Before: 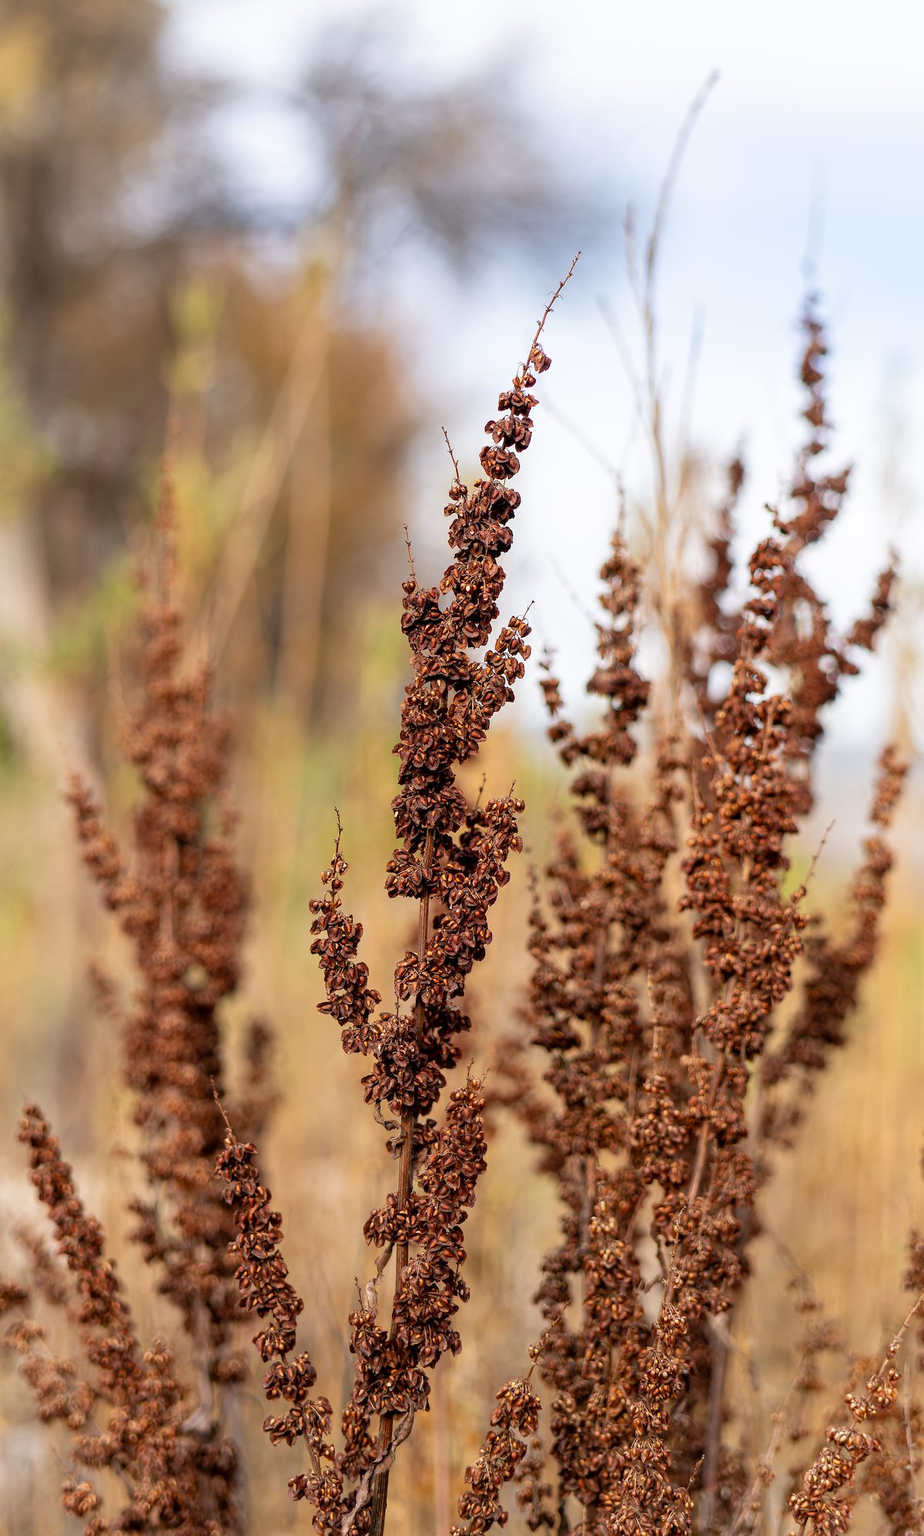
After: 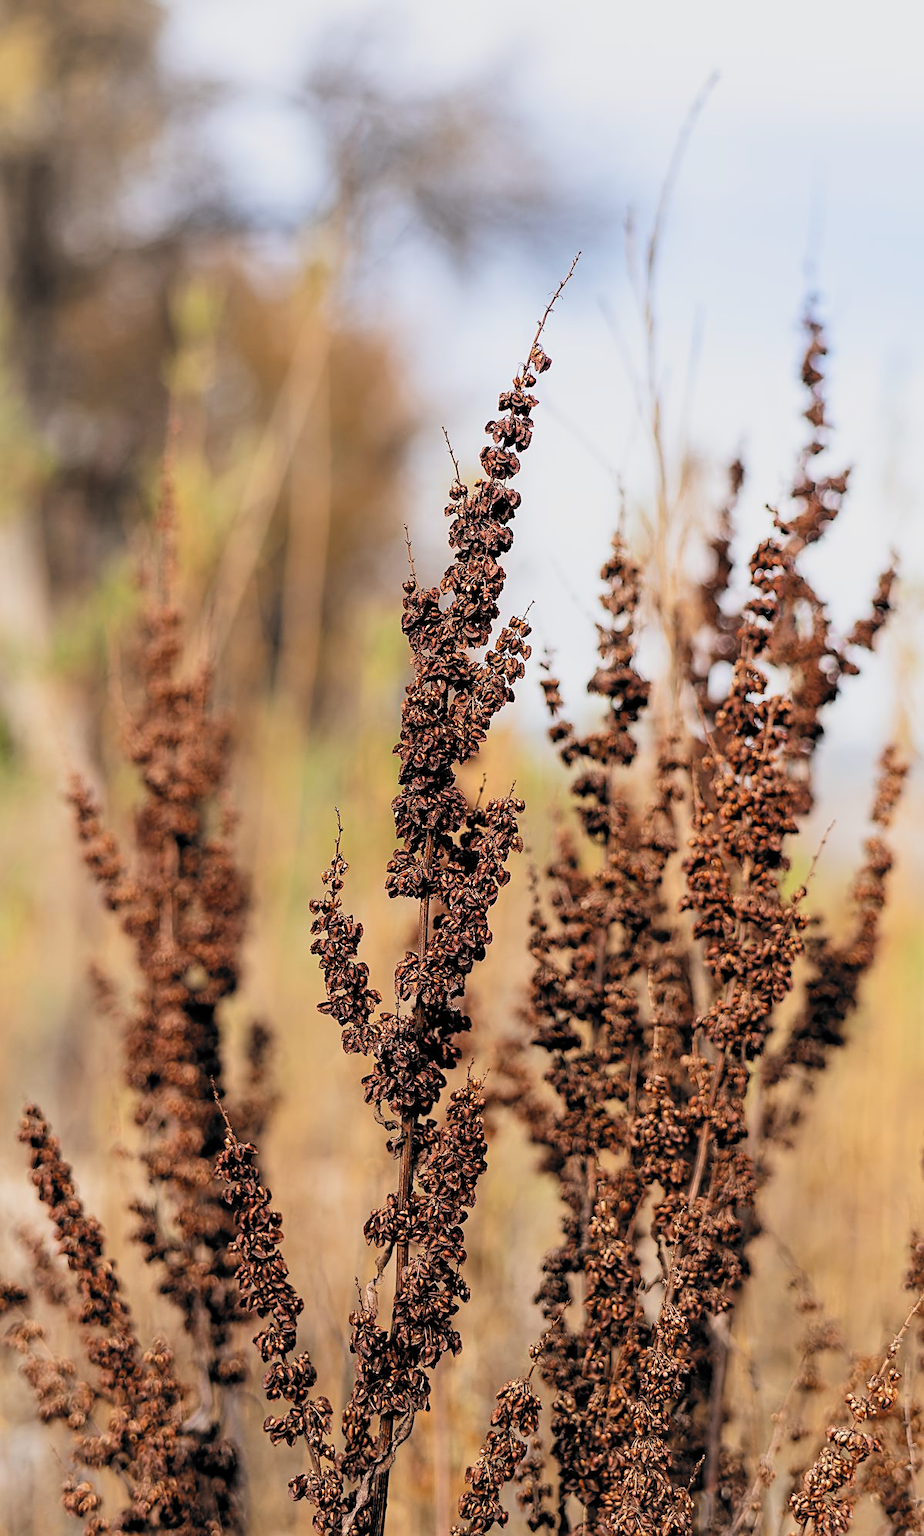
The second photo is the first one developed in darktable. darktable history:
sharpen: amount 0.492
filmic rgb: black relative exposure -5.05 EV, white relative exposure 3.53 EV, hardness 3.16, contrast 1.299, highlights saturation mix -49.51%, color science v6 (2022)
